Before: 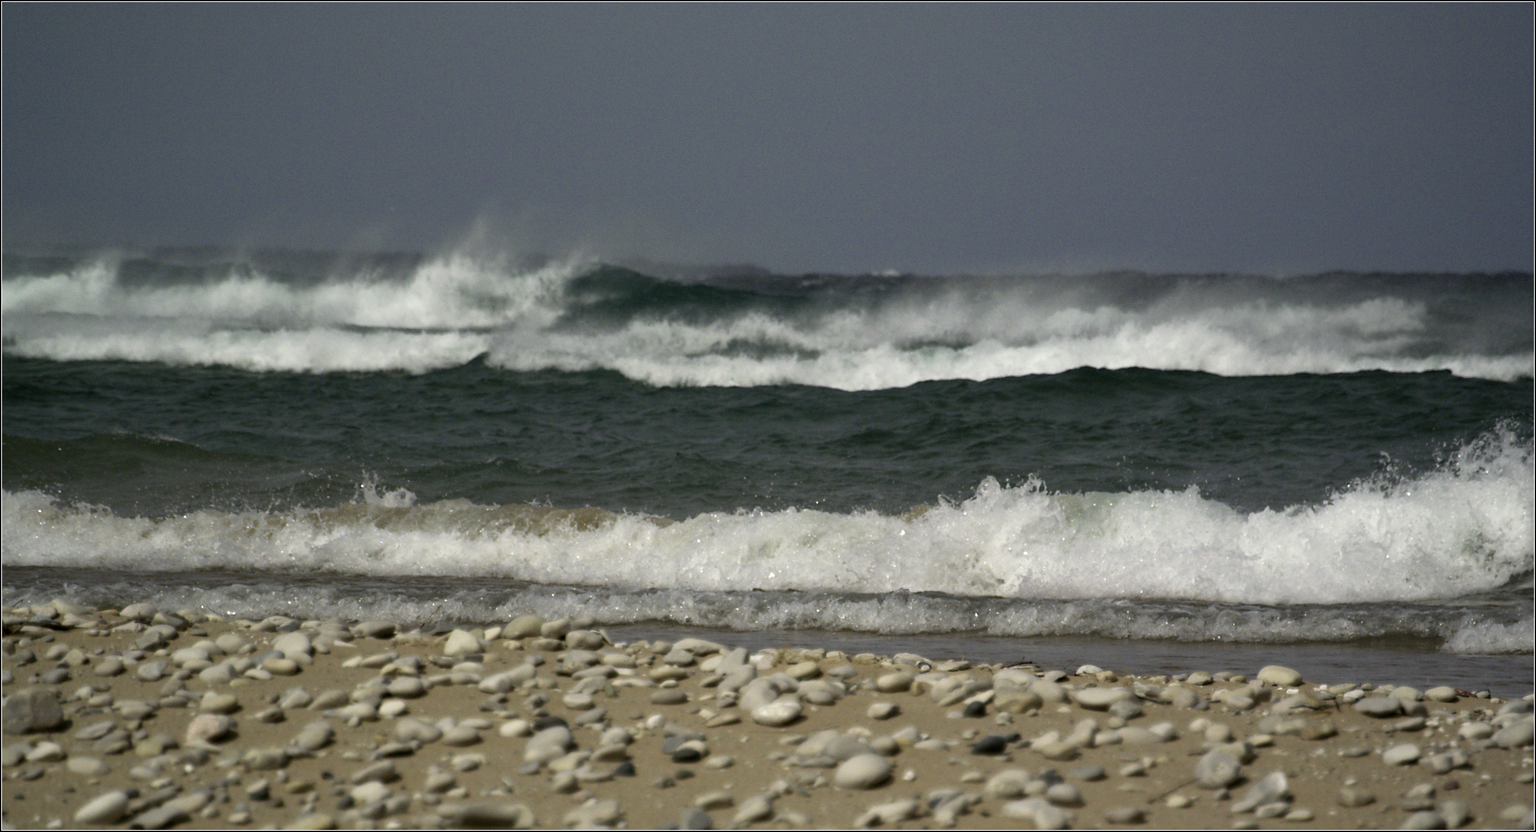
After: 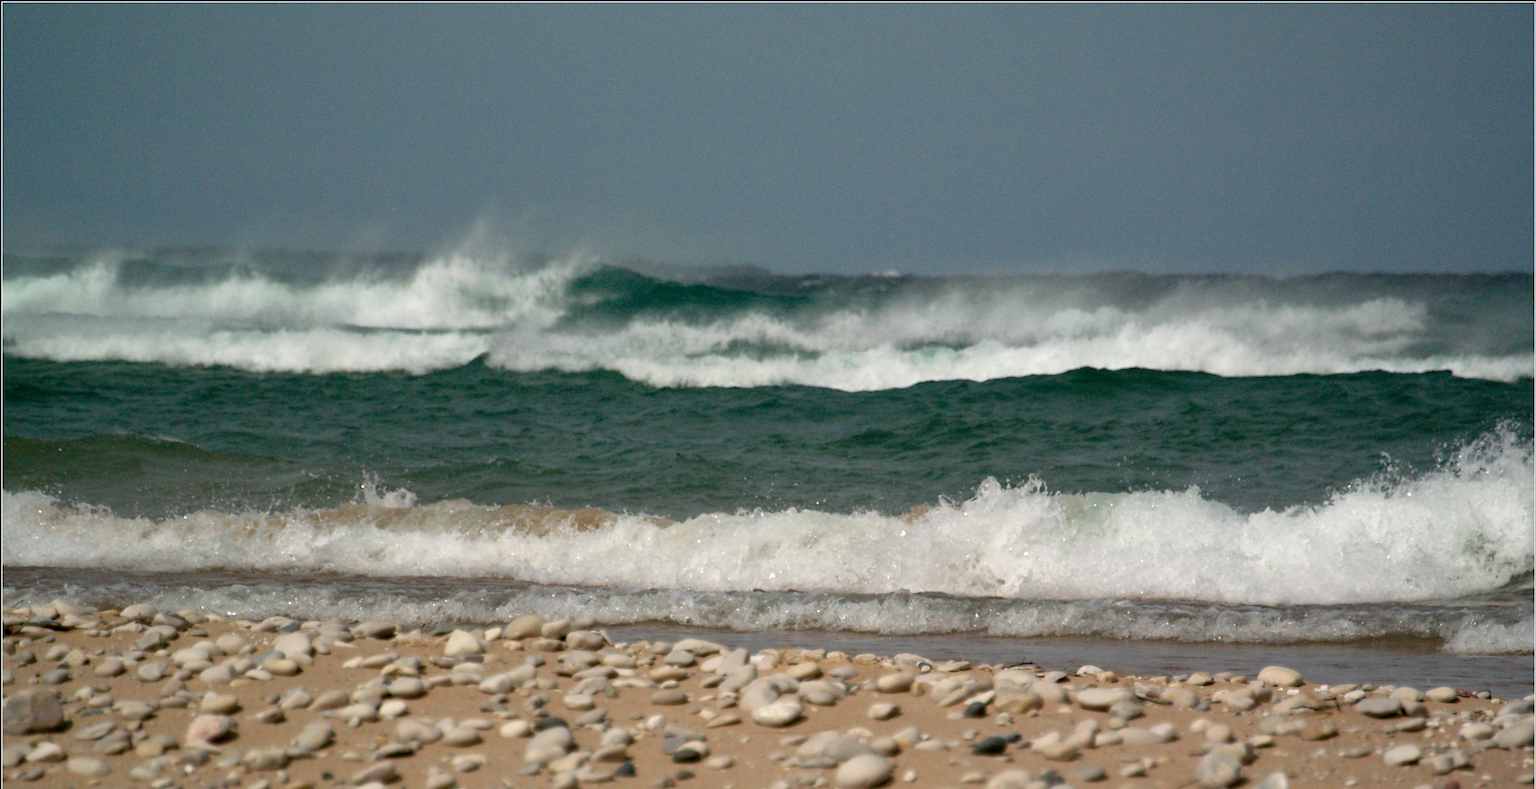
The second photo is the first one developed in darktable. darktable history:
crop and rotate: top 0.003%, bottom 5.123%
